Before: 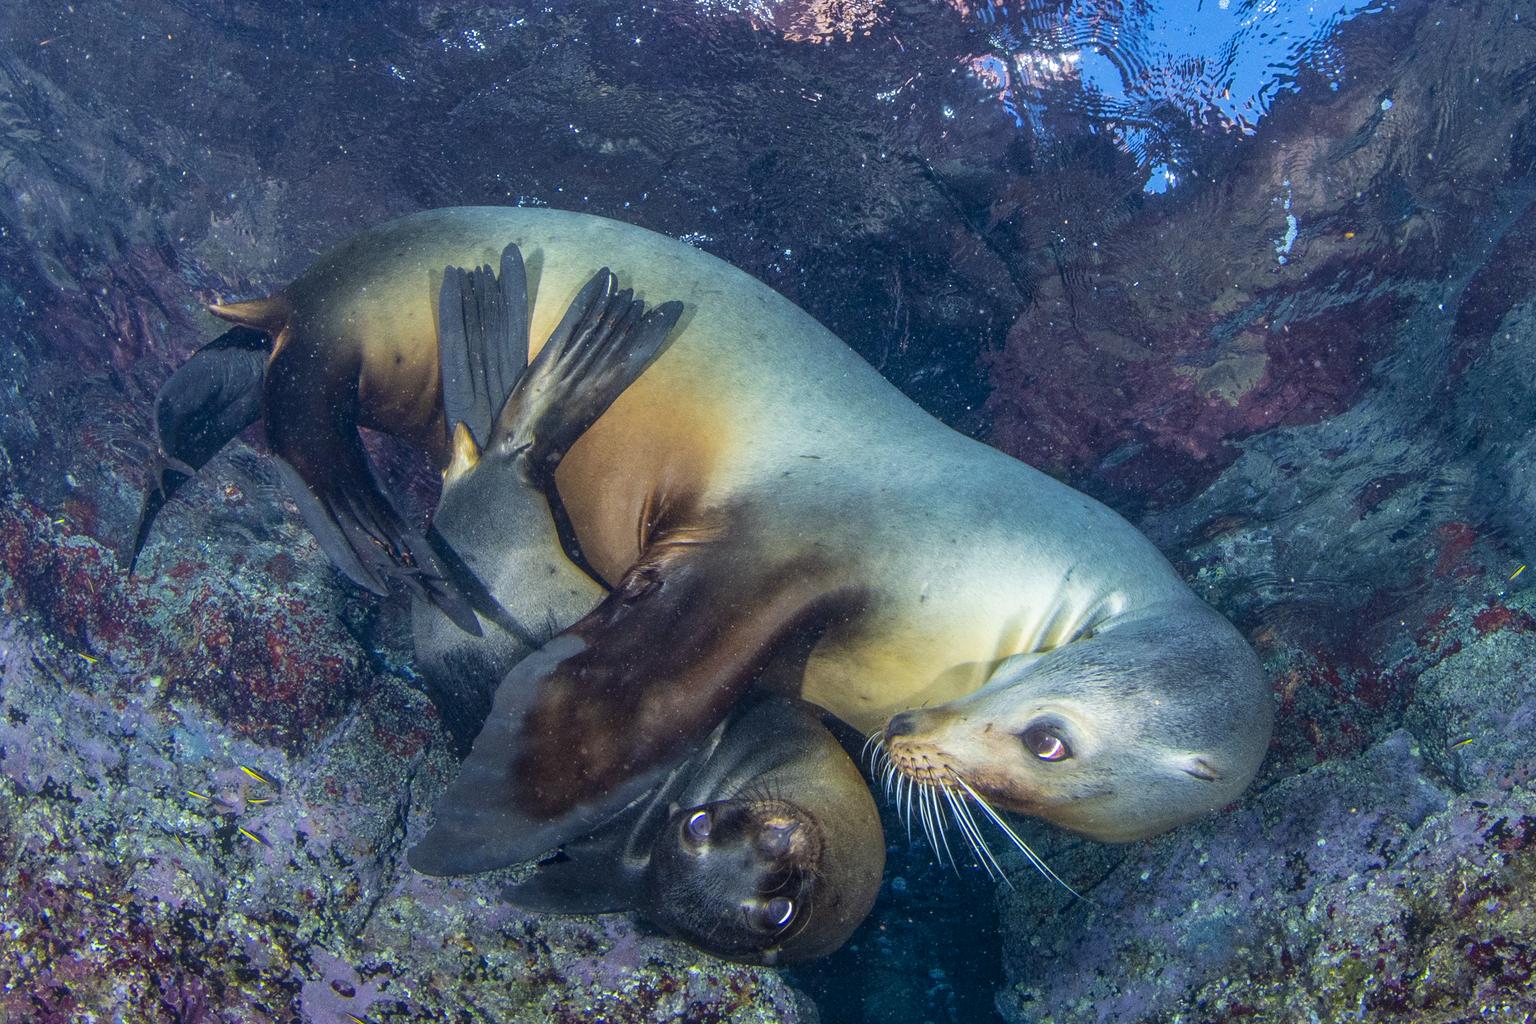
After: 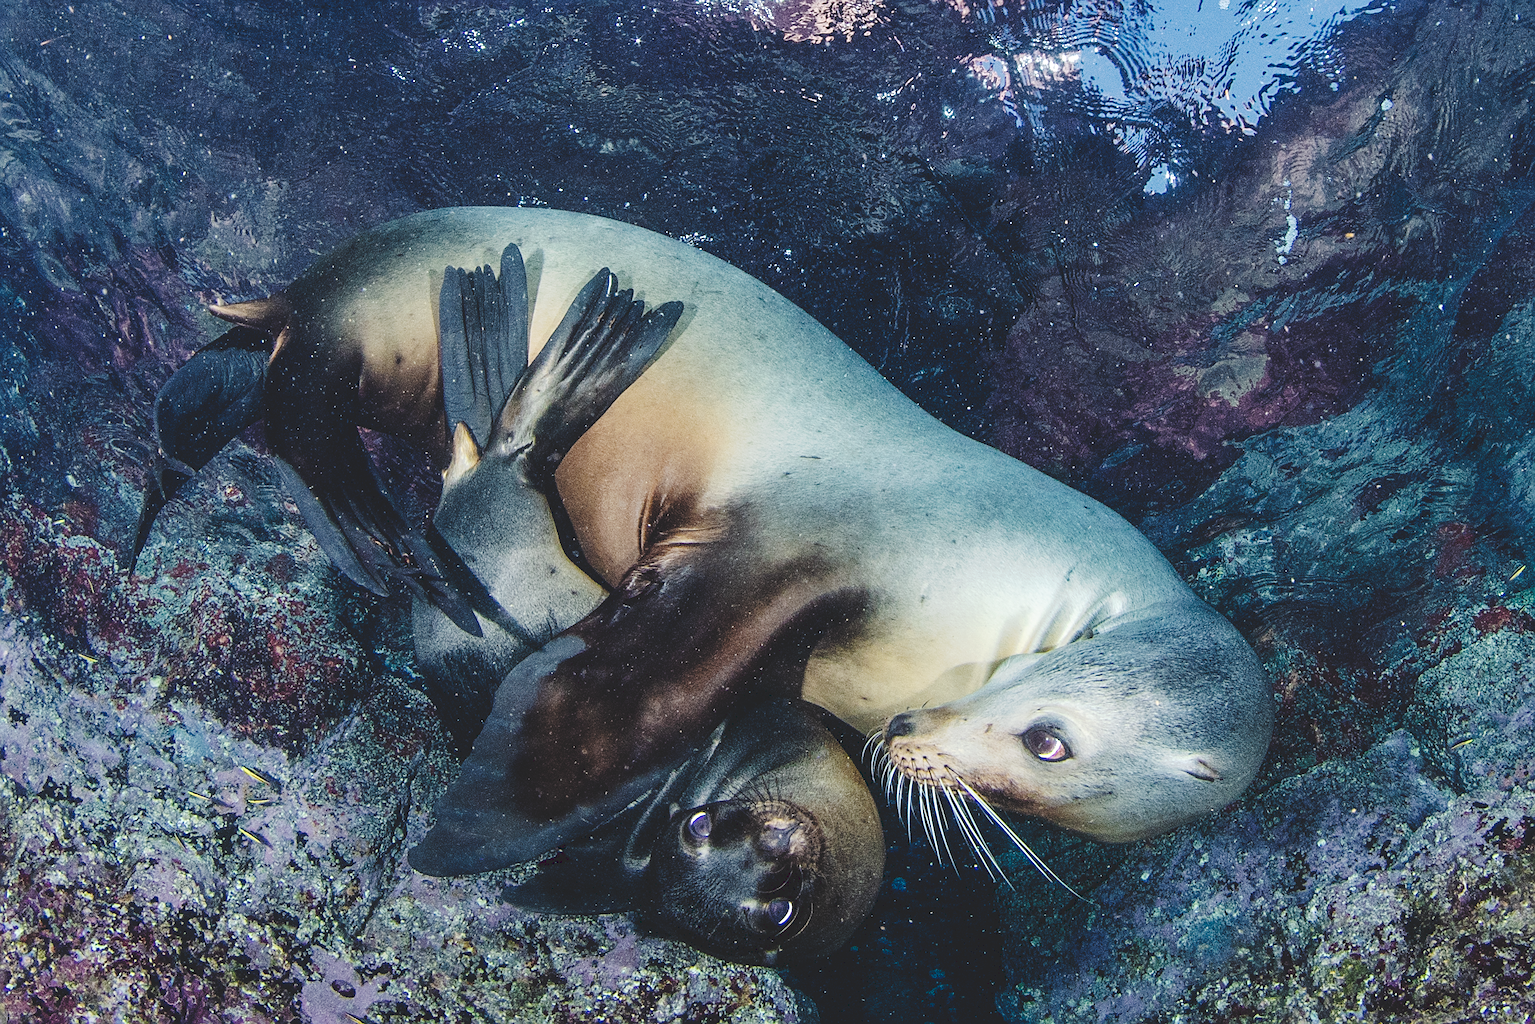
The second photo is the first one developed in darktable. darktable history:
tone curve: curves: ch0 [(0, 0) (0.003, 0.14) (0.011, 0.141) (0.025, 0.141) (0.044, 0.142) (0.069, 0.146) (0.1, 0.151) (0.136, 0.16) (0.177, 0.182) (0.224, 0.214) (0.277, 0.272) (0.335, 0.35) (0.399, 0.453) (0.468, 0.548) (0.543, 0.634) (0.623, 0.715) (0.709, 0.778) (0.801, 0.848) (0.898, 0.902) (1, 1)], preserve colors none
sharpen: on, module defaults
contrast brightness saturation: contrast 0.1, saturation -0.36
